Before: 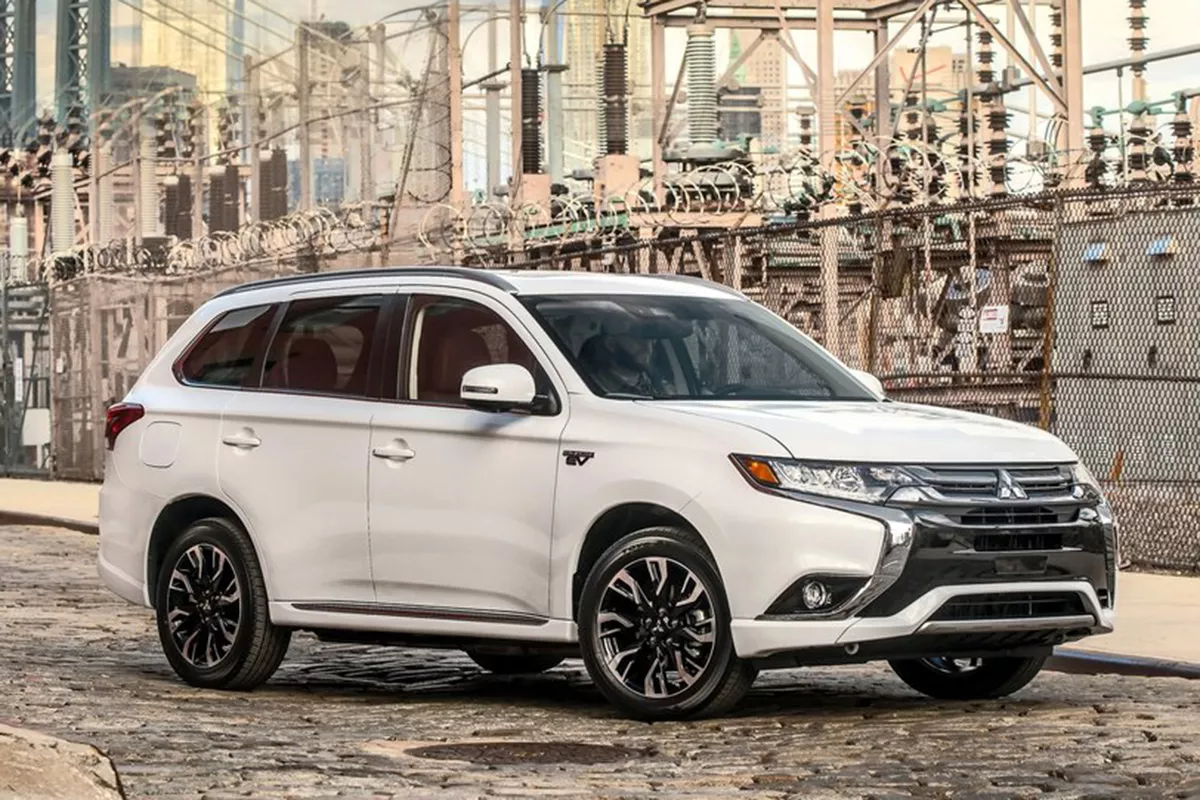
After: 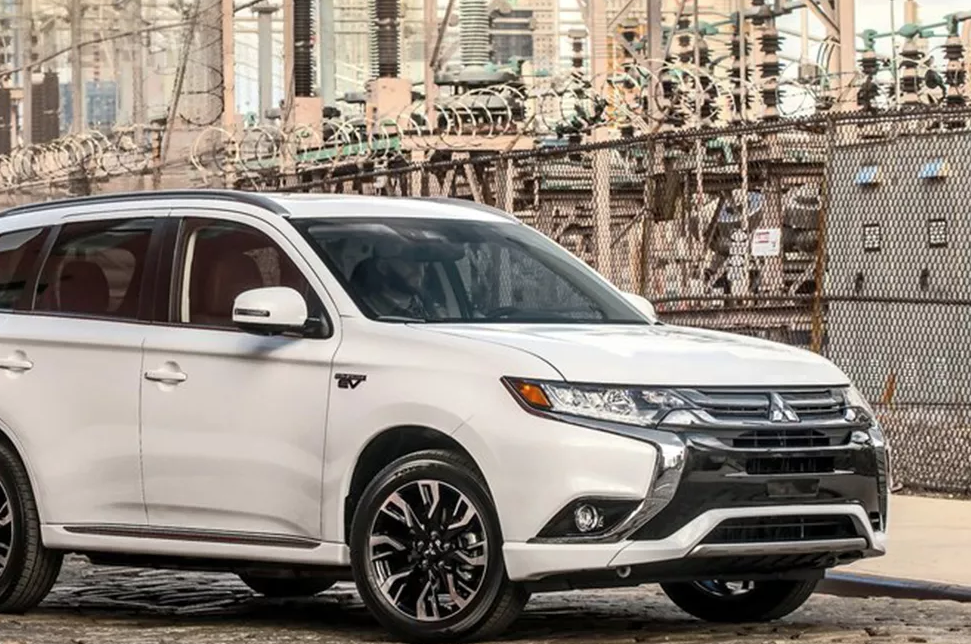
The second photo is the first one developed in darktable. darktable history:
crop: left 19.002%, top 9.682%, right 0.001%, bottom 9.752%
contrast brightness saturation: saturation -0.05
